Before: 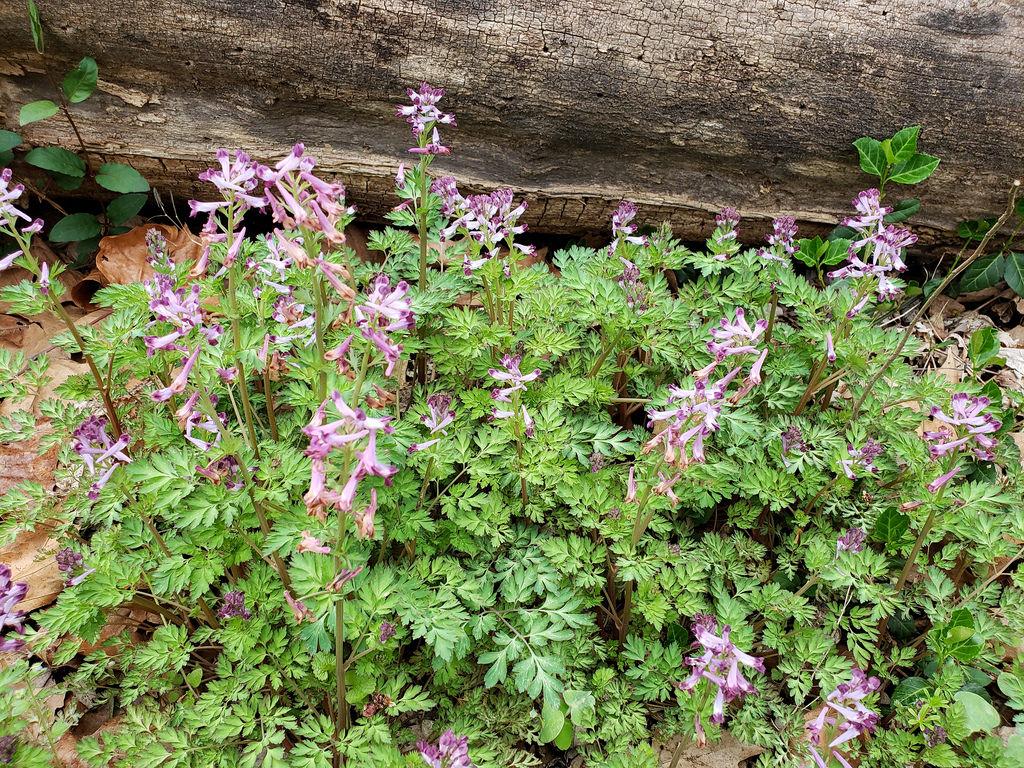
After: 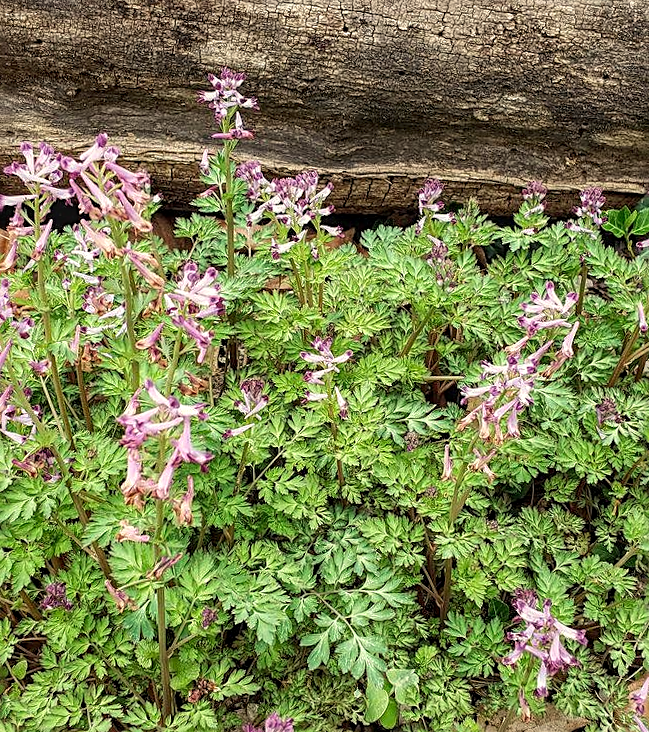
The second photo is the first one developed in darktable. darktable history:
white balance: red 1.029, blue 0.92
rotate and perspective: rotation -2.12°, lens shift (vertical) 0.009, lens shift (horizontal) -0.008, automatic cropping original format, crop left 0.036, crop right 0.964, crop top 0.05, crop bottom 0.959
sharpen: on, module defaults
exposure: compensate highlight preservation false
crop: left 16.899%, right 16.556%
local contrast: detail 130%
